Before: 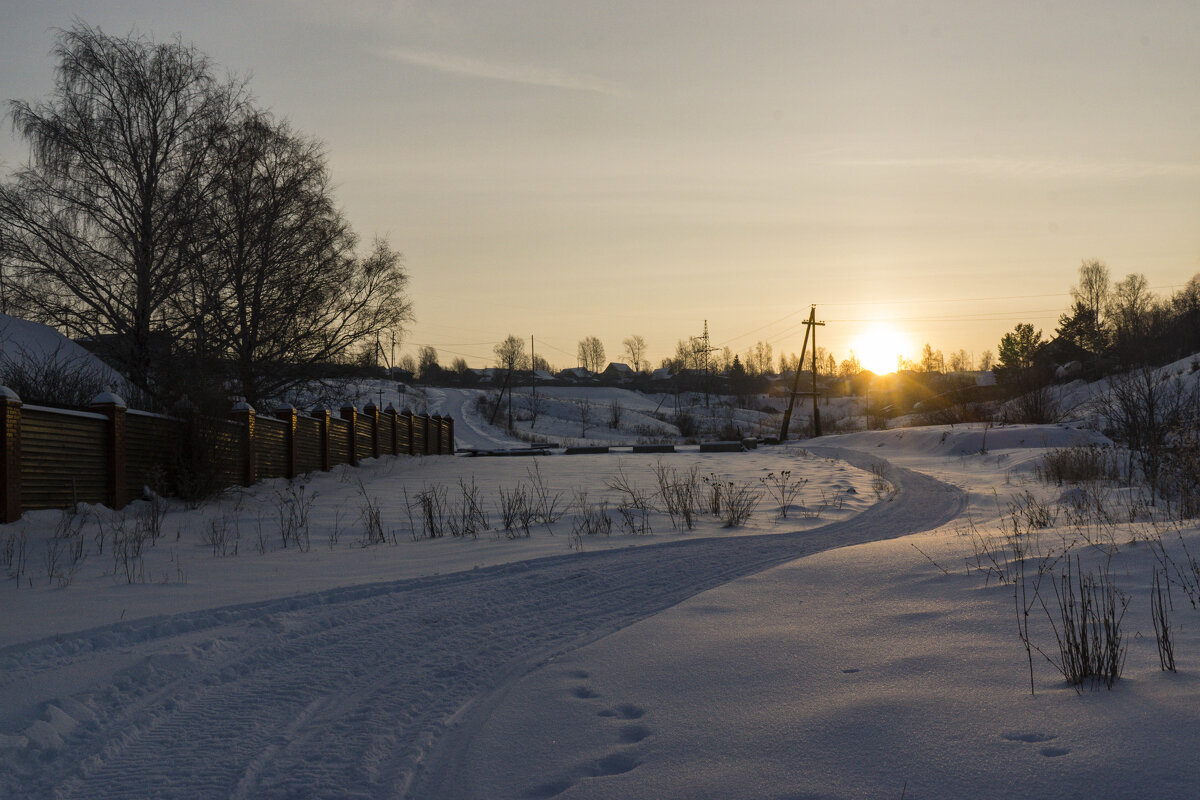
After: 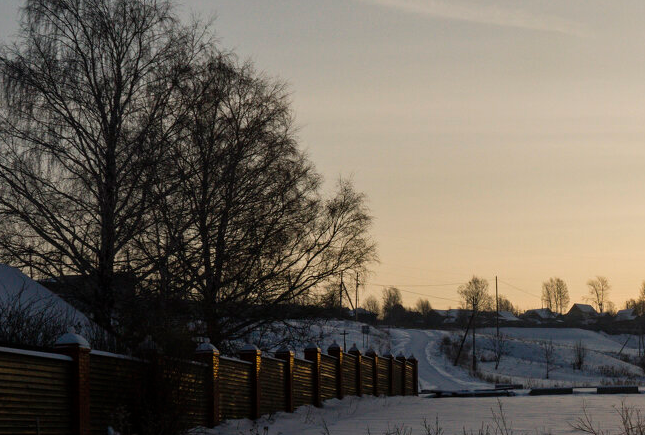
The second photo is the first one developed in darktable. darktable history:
crop and rotate: left 3.041%, top 7.52%, right 43.202%, bottom 38.068%
